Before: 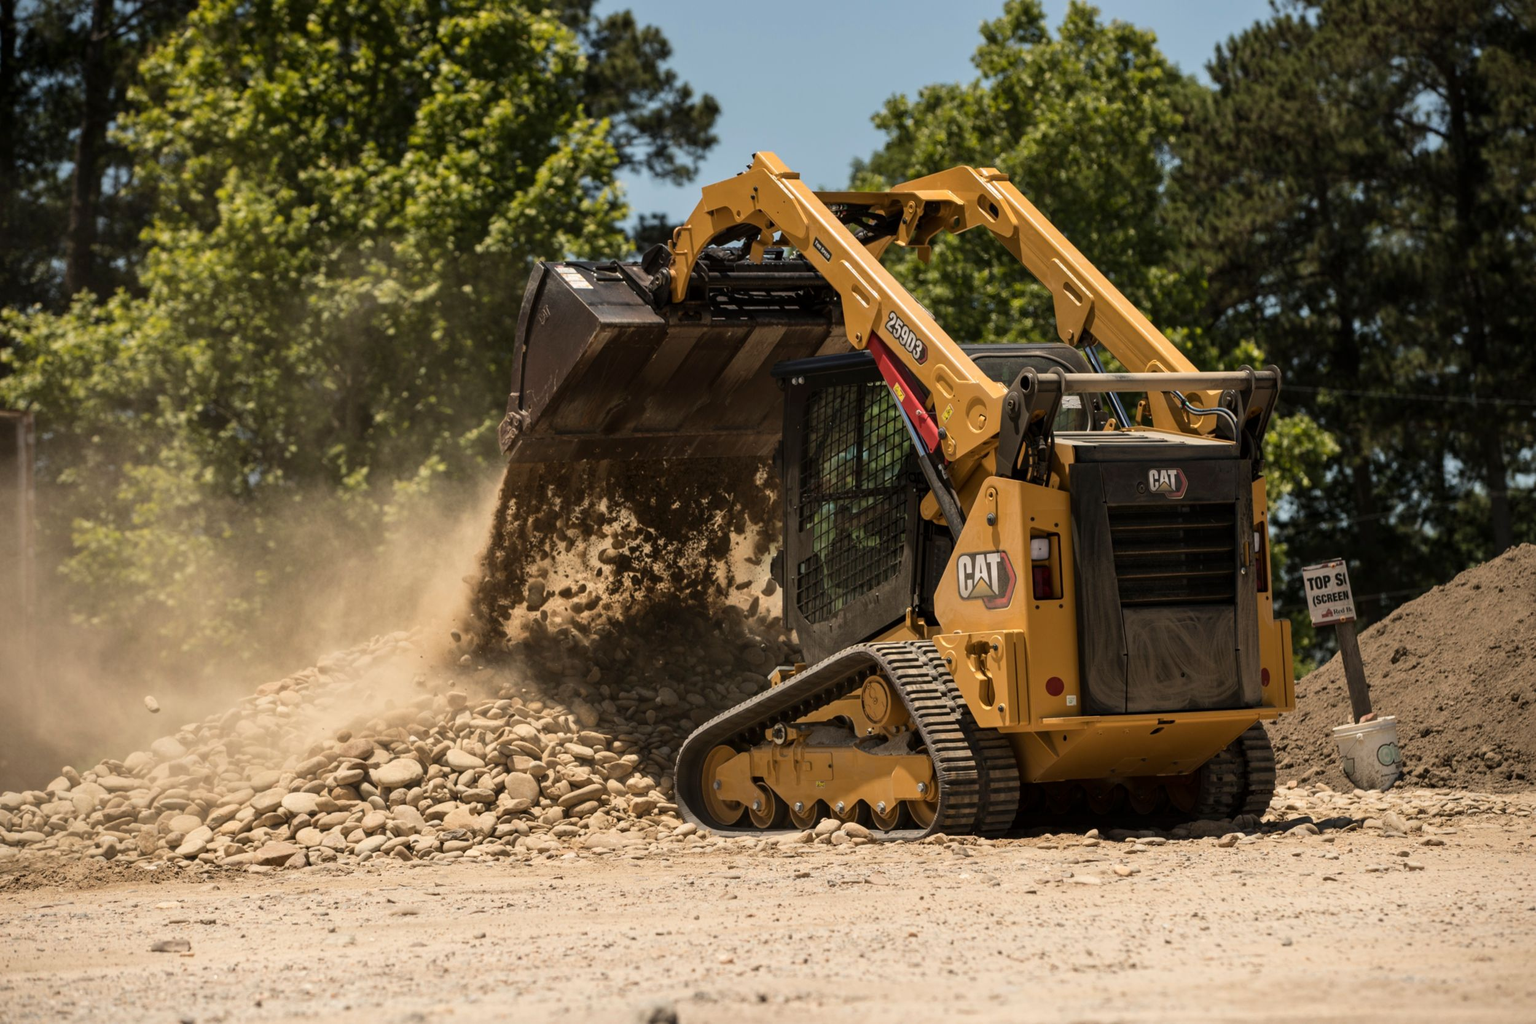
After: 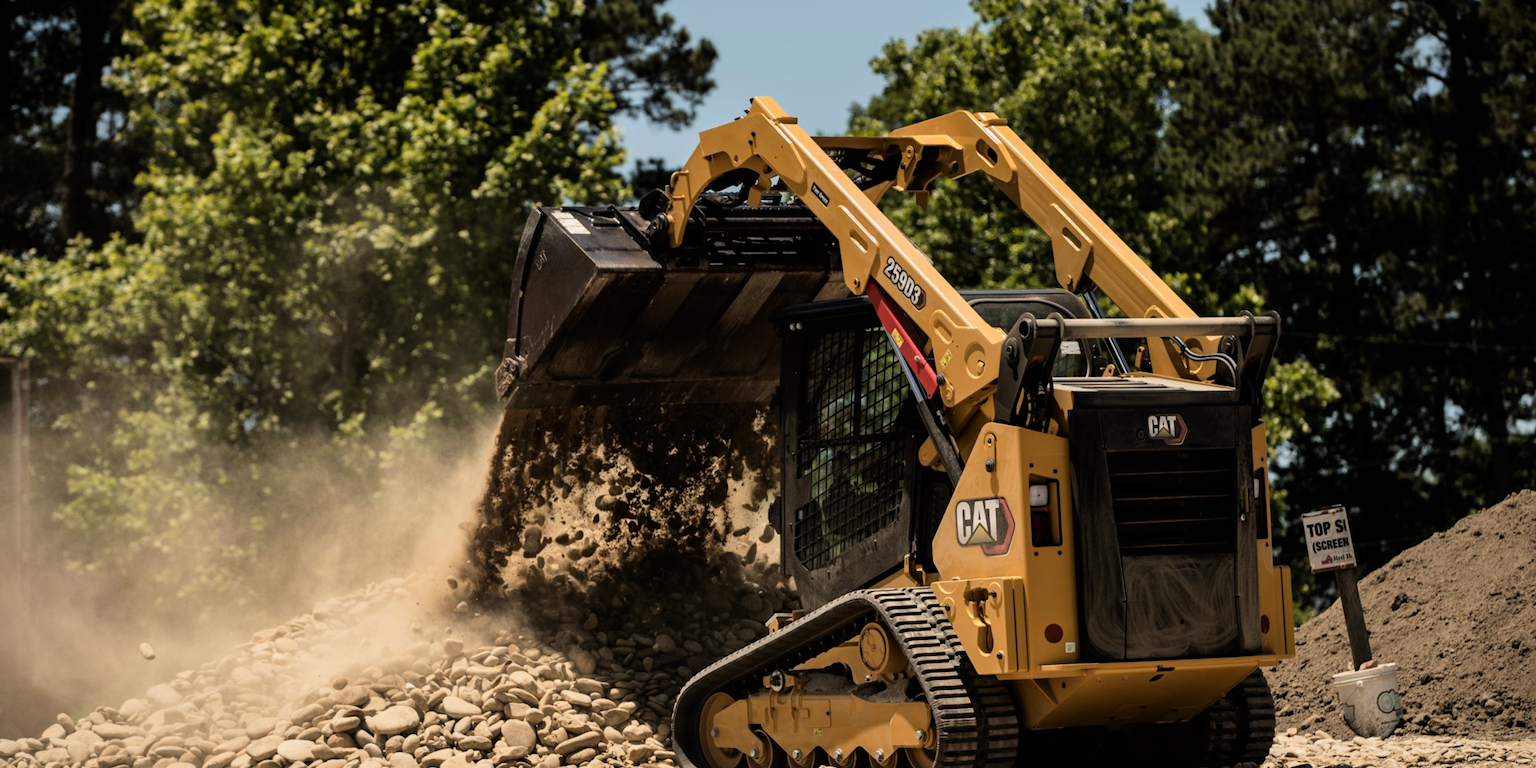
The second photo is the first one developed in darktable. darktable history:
crop: left 0.387%, top 5.469%, bottom 19.809%
filmic rgb: black relative exposure -8.07 EV, white relative exposure 3 EV, hardness 5.35, contrast 1.25
